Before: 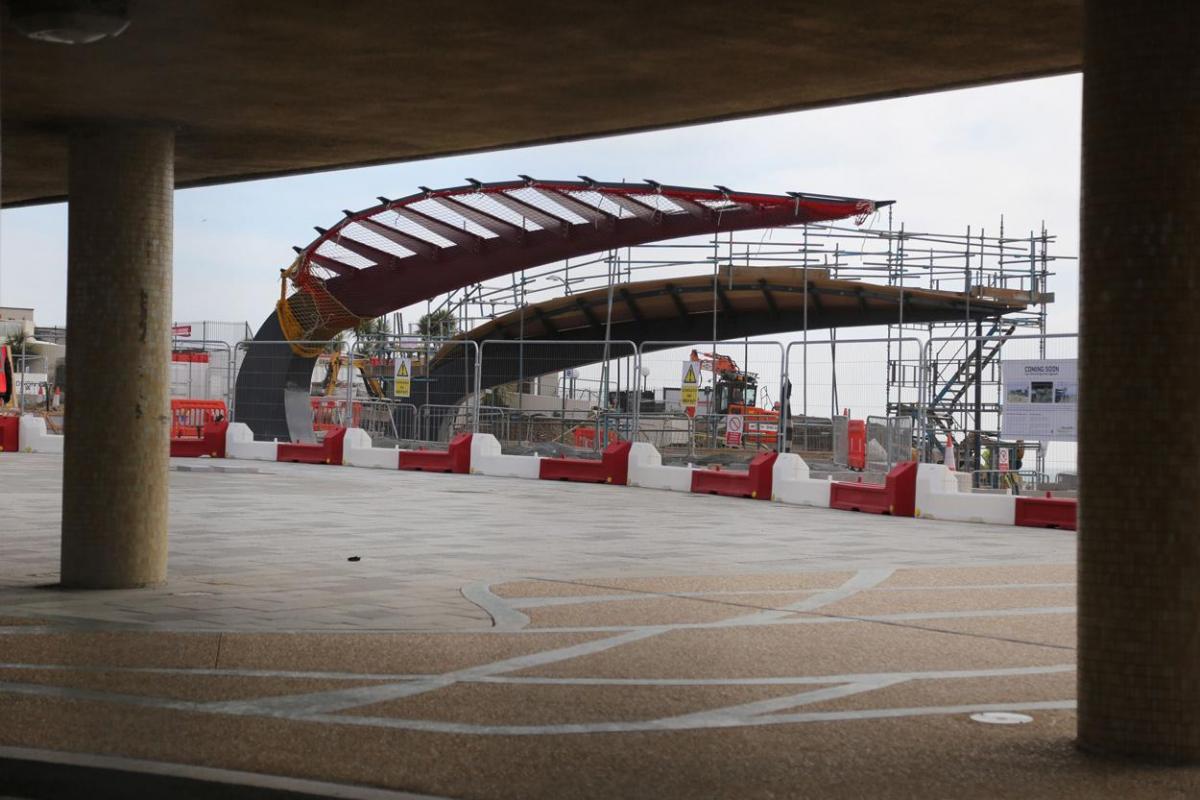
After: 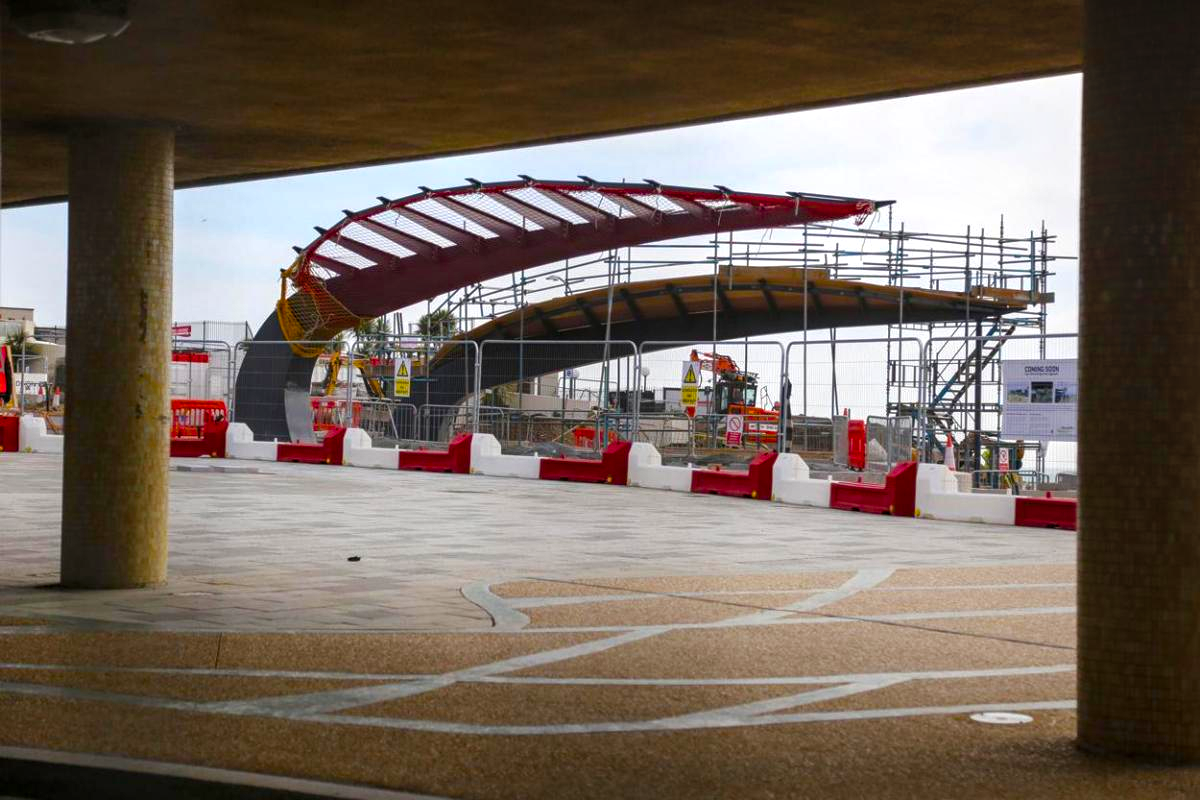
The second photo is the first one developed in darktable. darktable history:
local contrast: on, module defaults
color balance rgb: perceptual saturation grading › global saturation 38.746%, perceptual saturation grading › highlights -25.385%, perceptual saturation grading › mid-tones 35.011%, perceptual saturation grading › shadows 35.401%, perceptual brilliance grading › highlights 9.438%, perceptual brilliance grading › shadows -4.645%, global vibrance 20%
